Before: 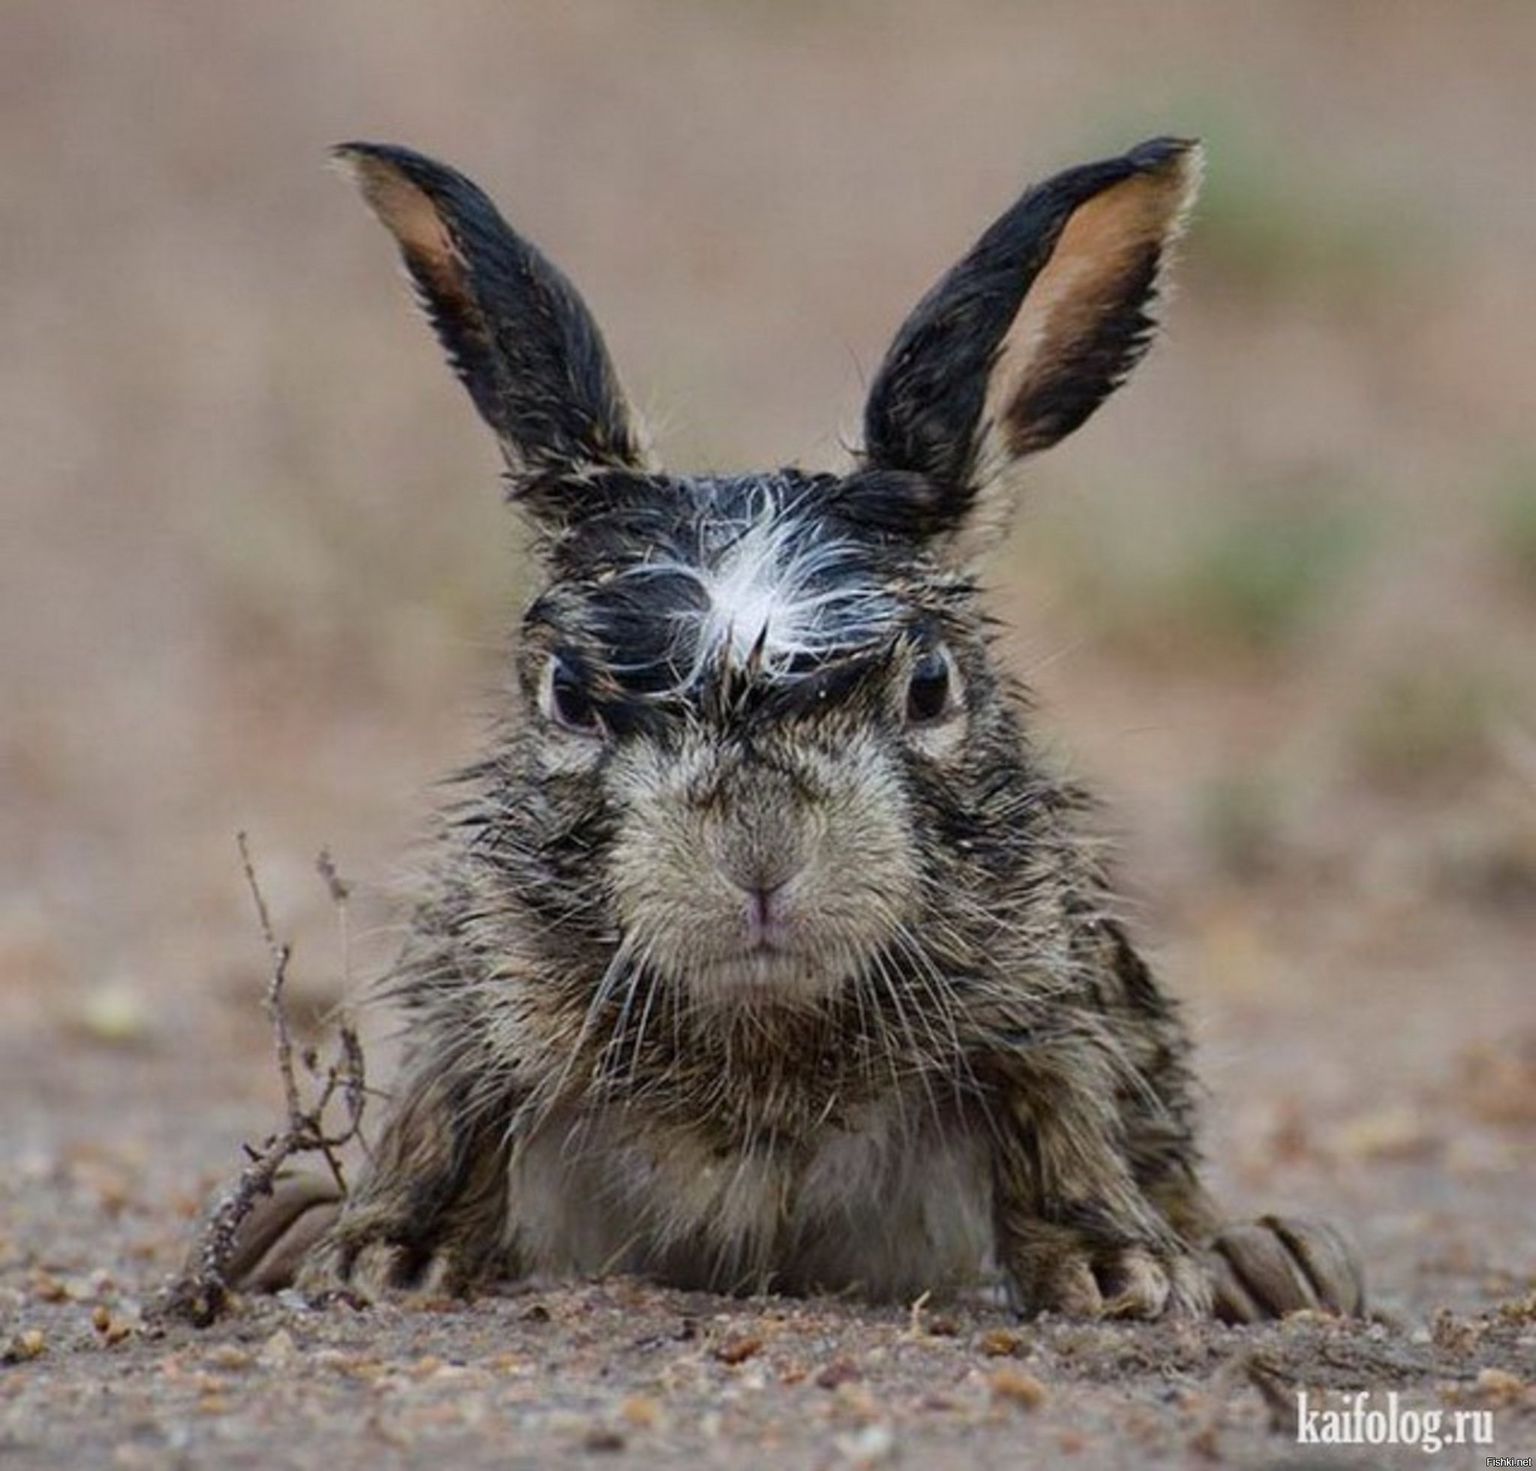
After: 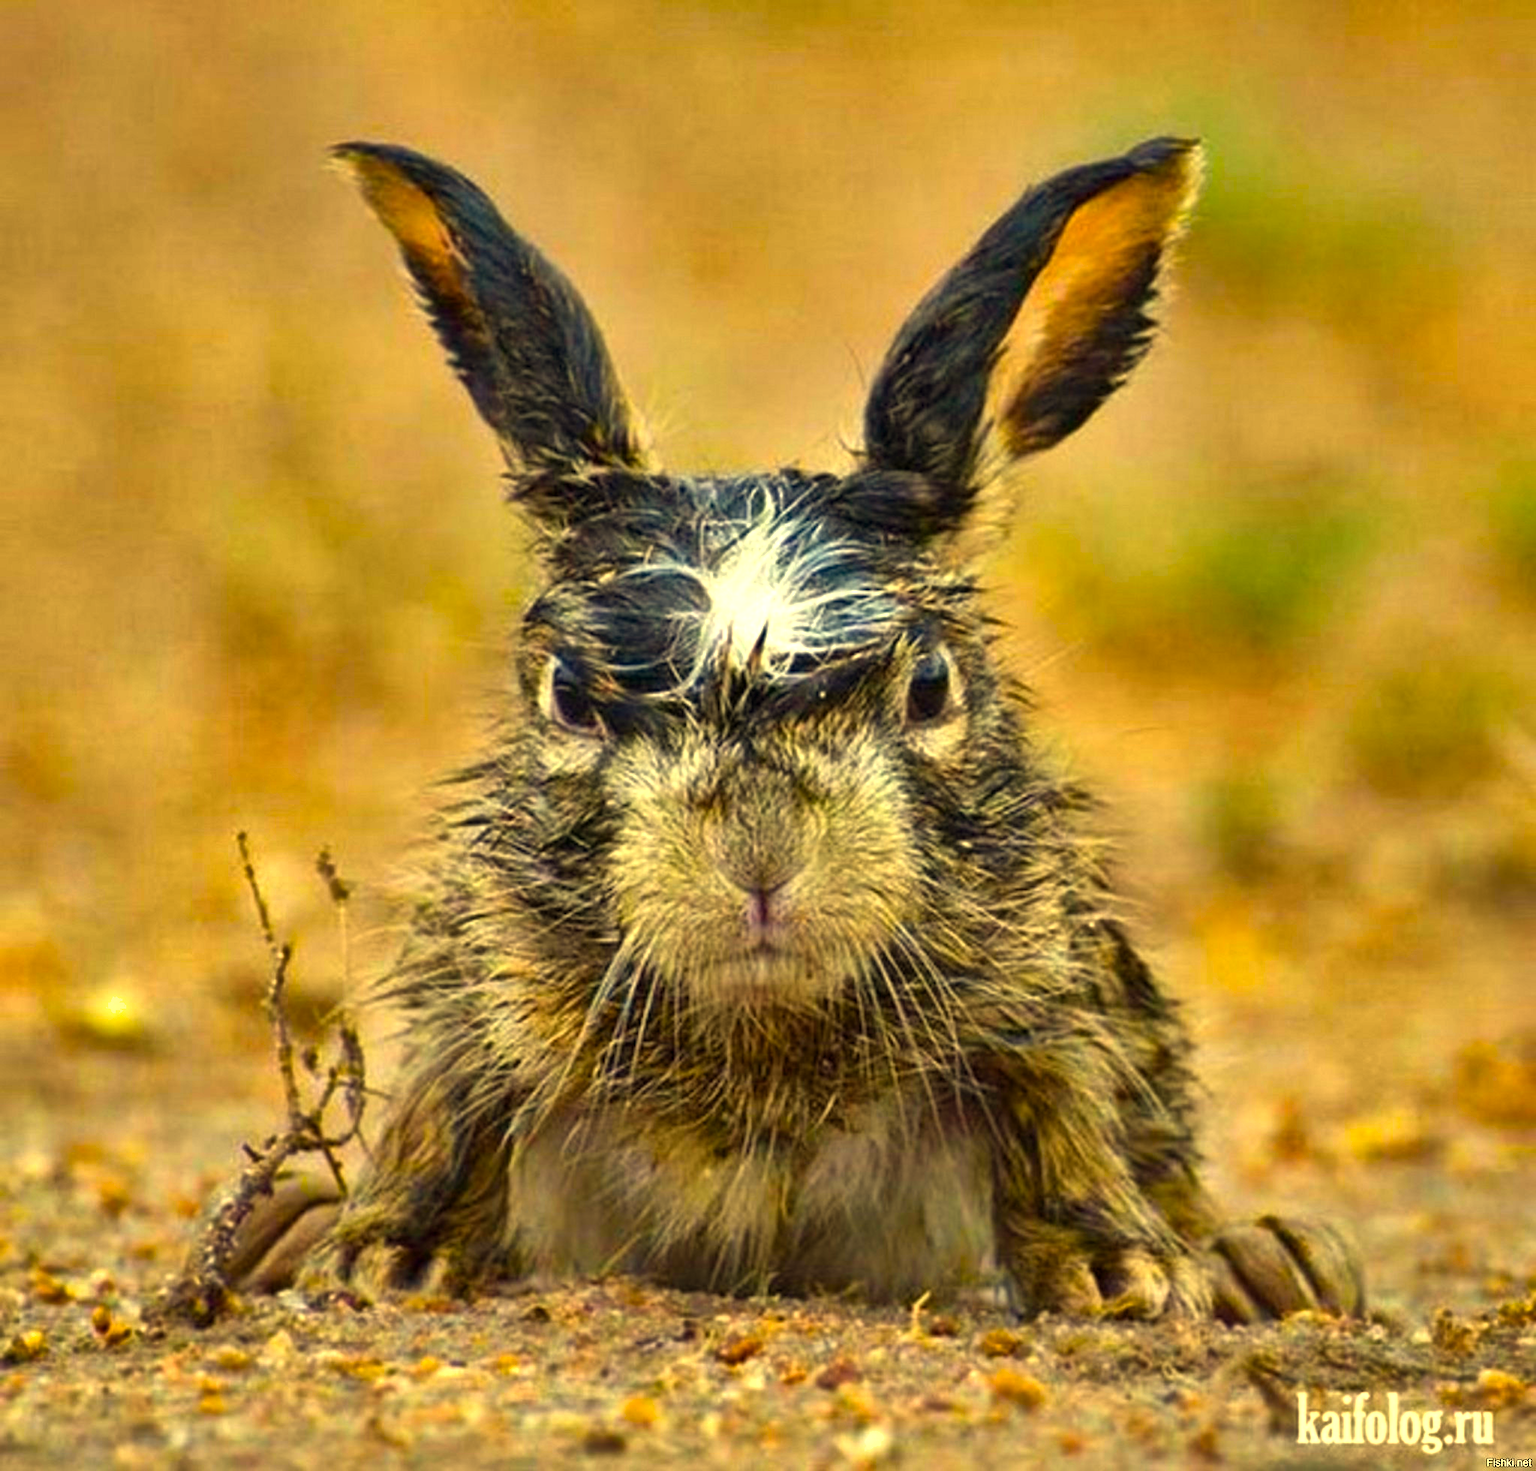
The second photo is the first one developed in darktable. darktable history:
color balance rgb: linear chroma grading › global chroma 10%, perceptual saturation grading › global saturation 40%, perceptual brilliance grading › global brilliance 30%, global vibrance 20%
shadows and highlights: shadows 30.63, highlights -63.22, shadows color adjustment 98%, highlights color adjustment 58.61%, soften with gaussian
white balance: red 1.08, blue 0.791
